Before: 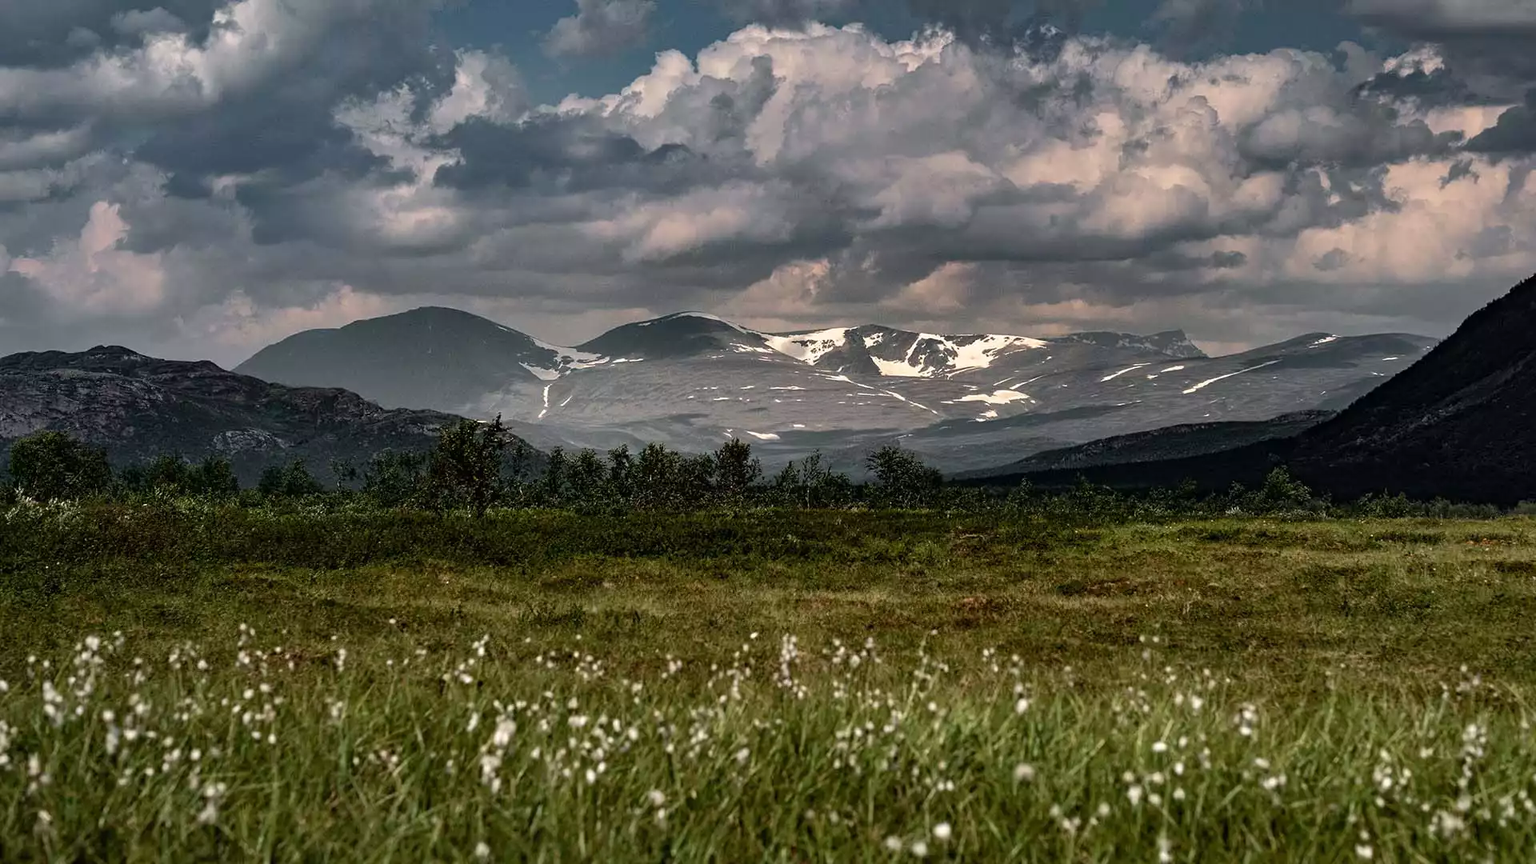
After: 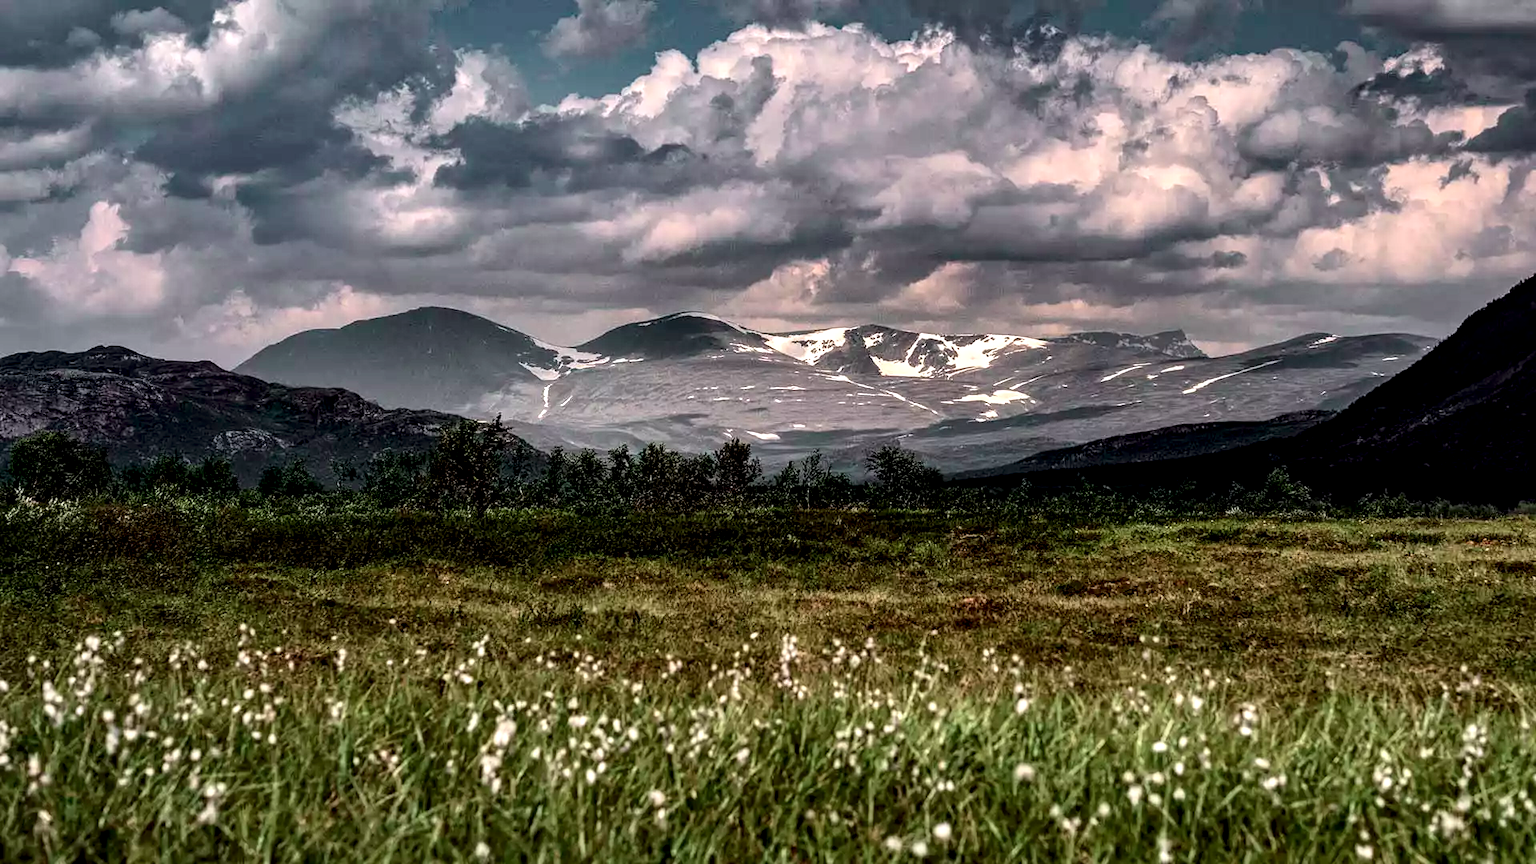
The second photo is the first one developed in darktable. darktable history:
local contrast: highlights 60%, shadows 60%, detail 160%
exposure: compensate highlight preservation false
tone curve: curves: ch0 [(0, 0.025) (0.15, 0.143) (0.452, 0.486) (0.751, 0.788) (1, 0.961)]; ch1 [(0, 0) (0.43, 0.408) (0.476, 0.469) (0.497, 0.507) (0.546, 0.571) (0.566, 0.607) (0.62, 0.657) (1, 1)]; ch2 [(0, 0) (0.386, 0.397) (0.505, 0.498) (0.547, 0.546) (0.579, 0.58) (1, 1)], color space Lab, independent channels, preserve colors none
